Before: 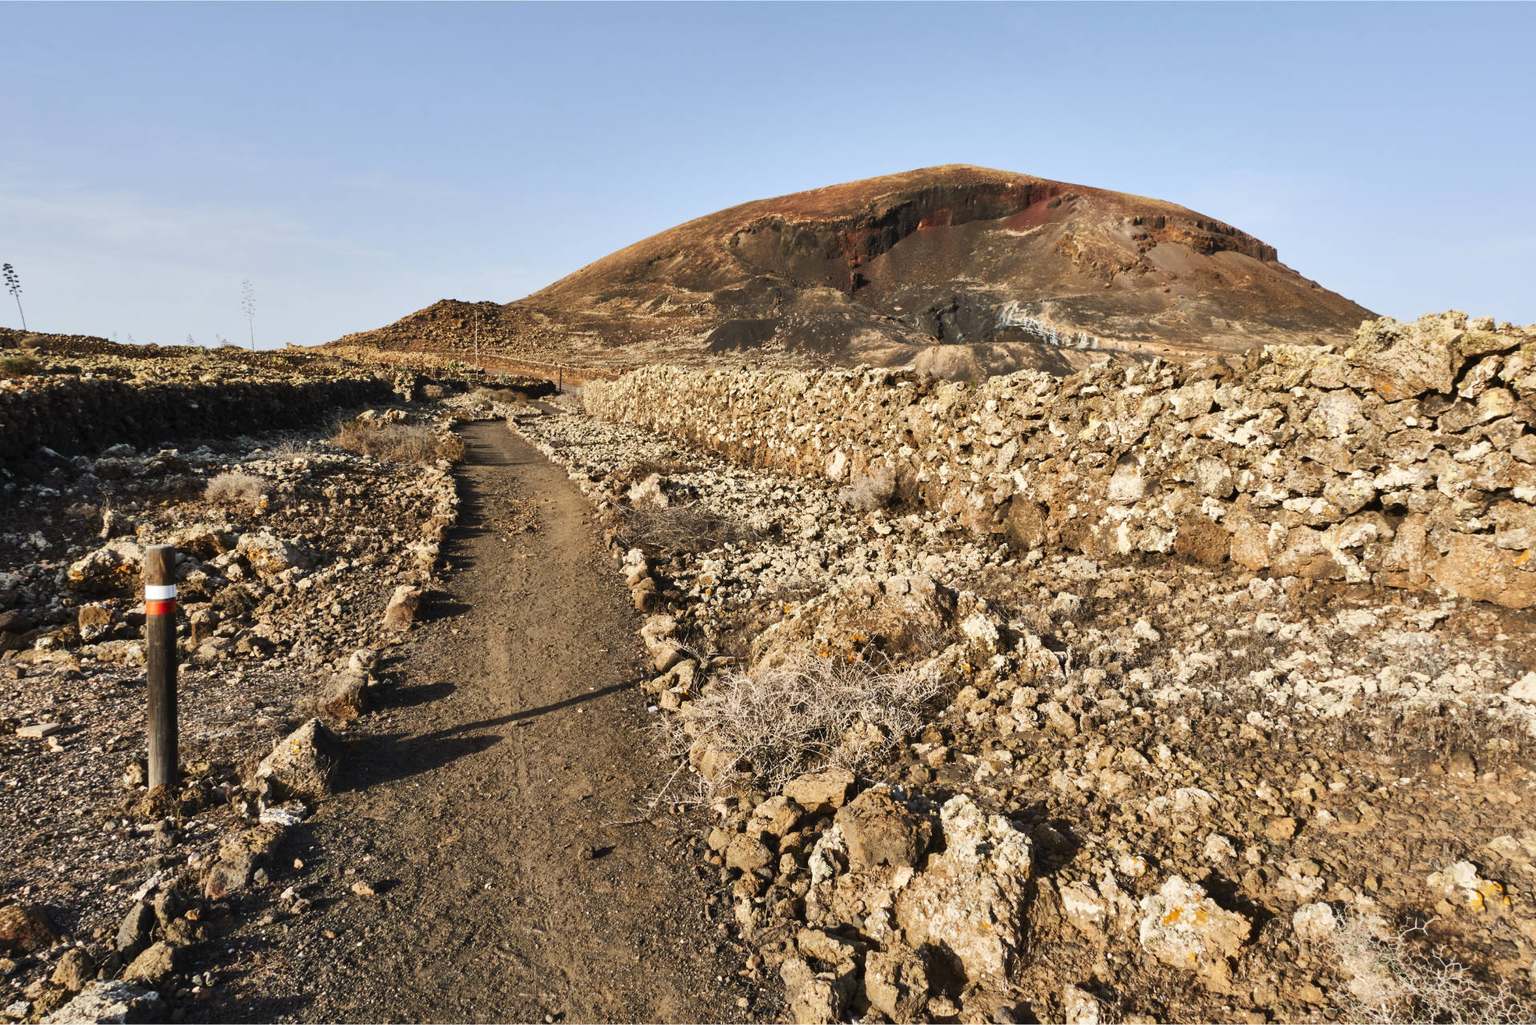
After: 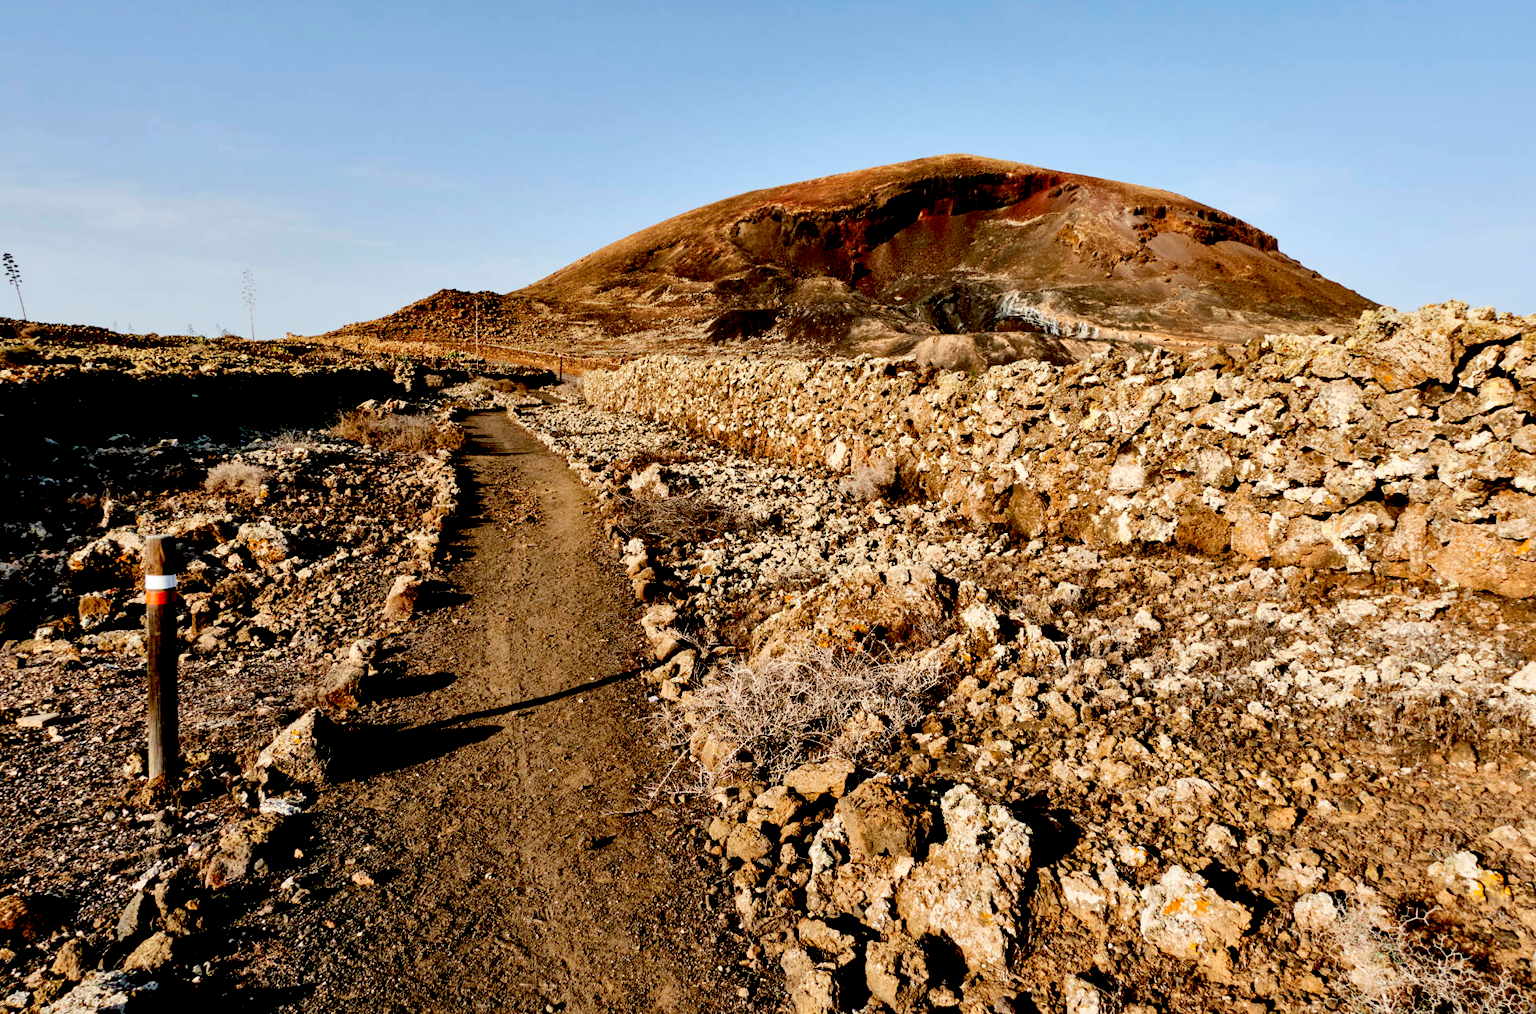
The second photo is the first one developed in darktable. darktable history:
exposure: black level correction 0.047, exposure 0.013 EV, compensate highlight preservation false
crop: top 1.049%, right 0.001%
